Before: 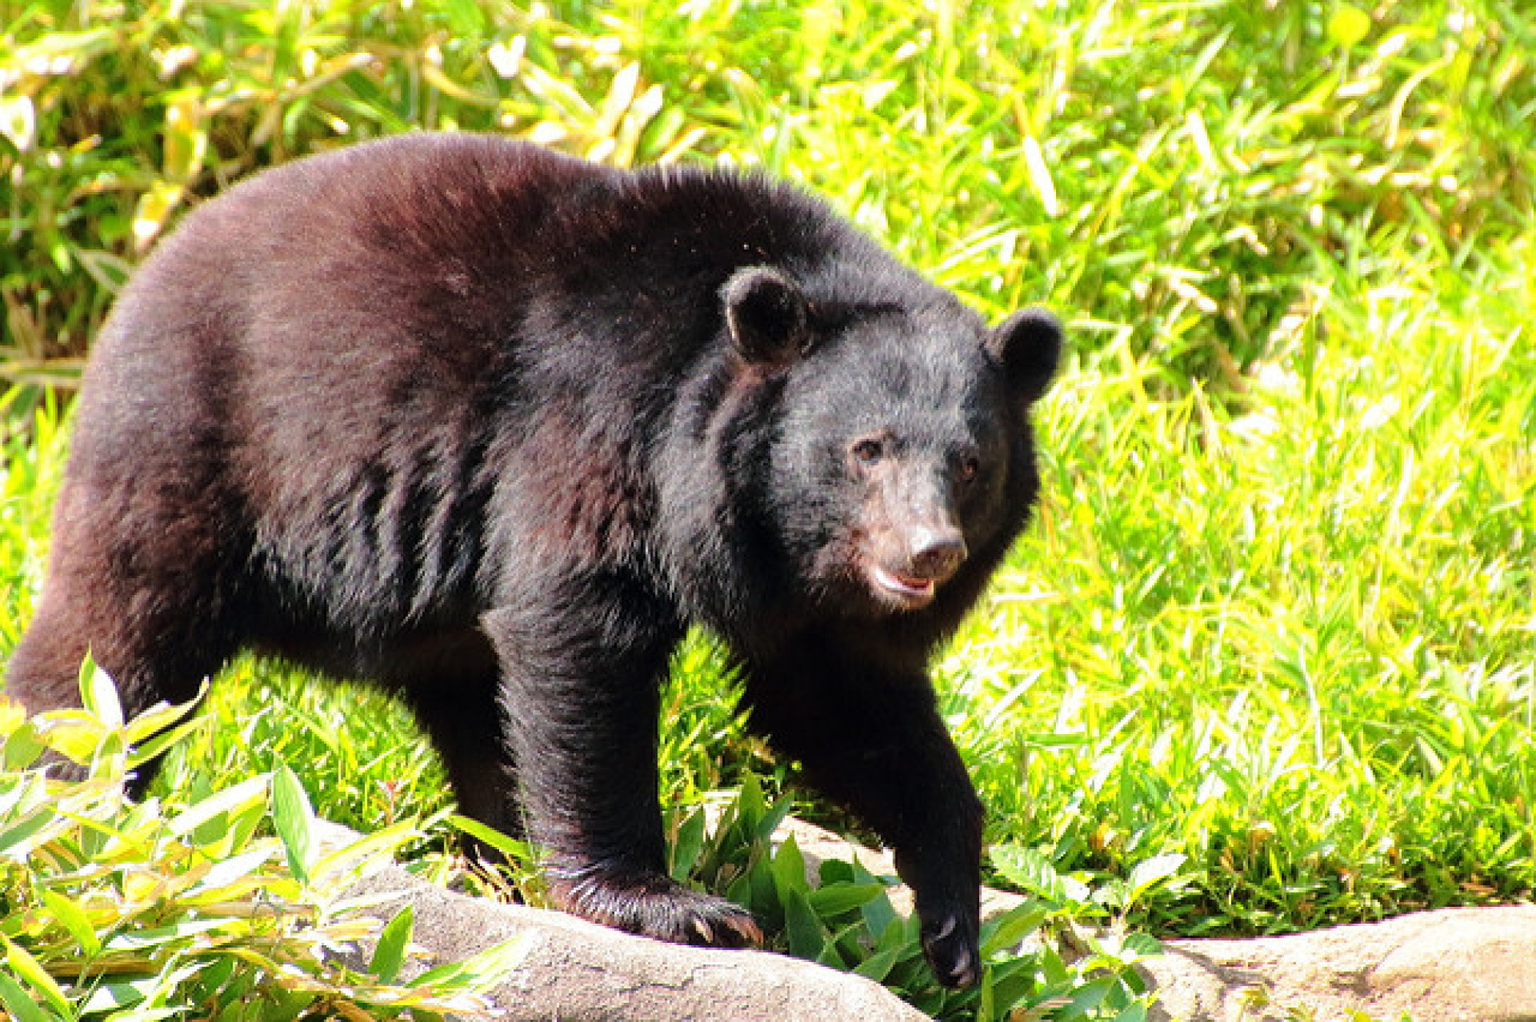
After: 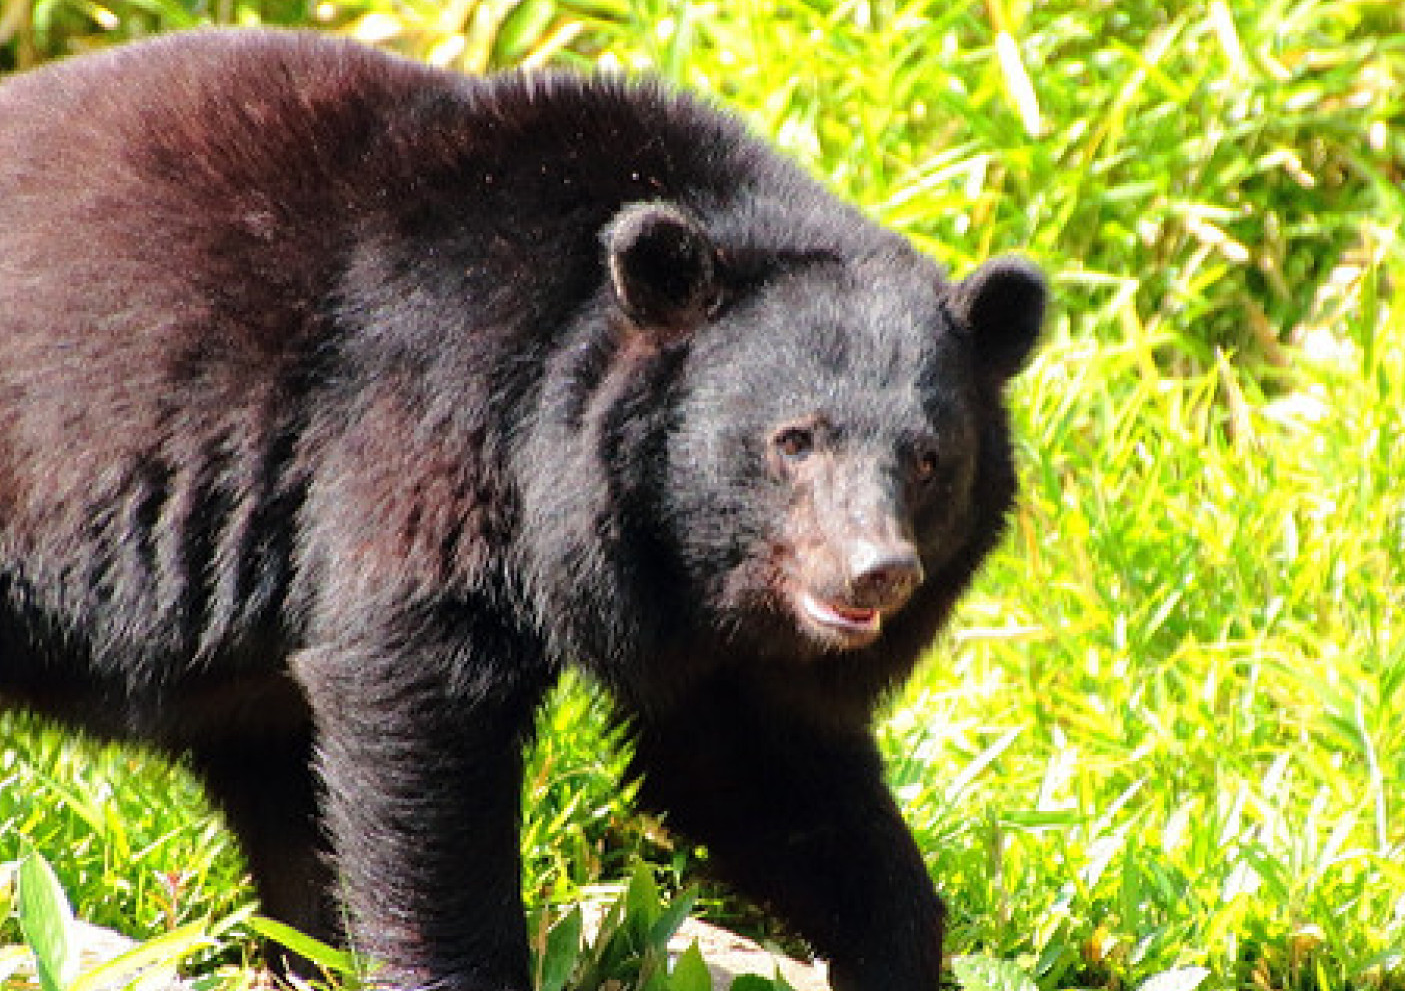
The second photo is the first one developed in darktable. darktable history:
crop and rotate: left 16.83%, top 10.952%, right 12.917%, bottom 14.56%
